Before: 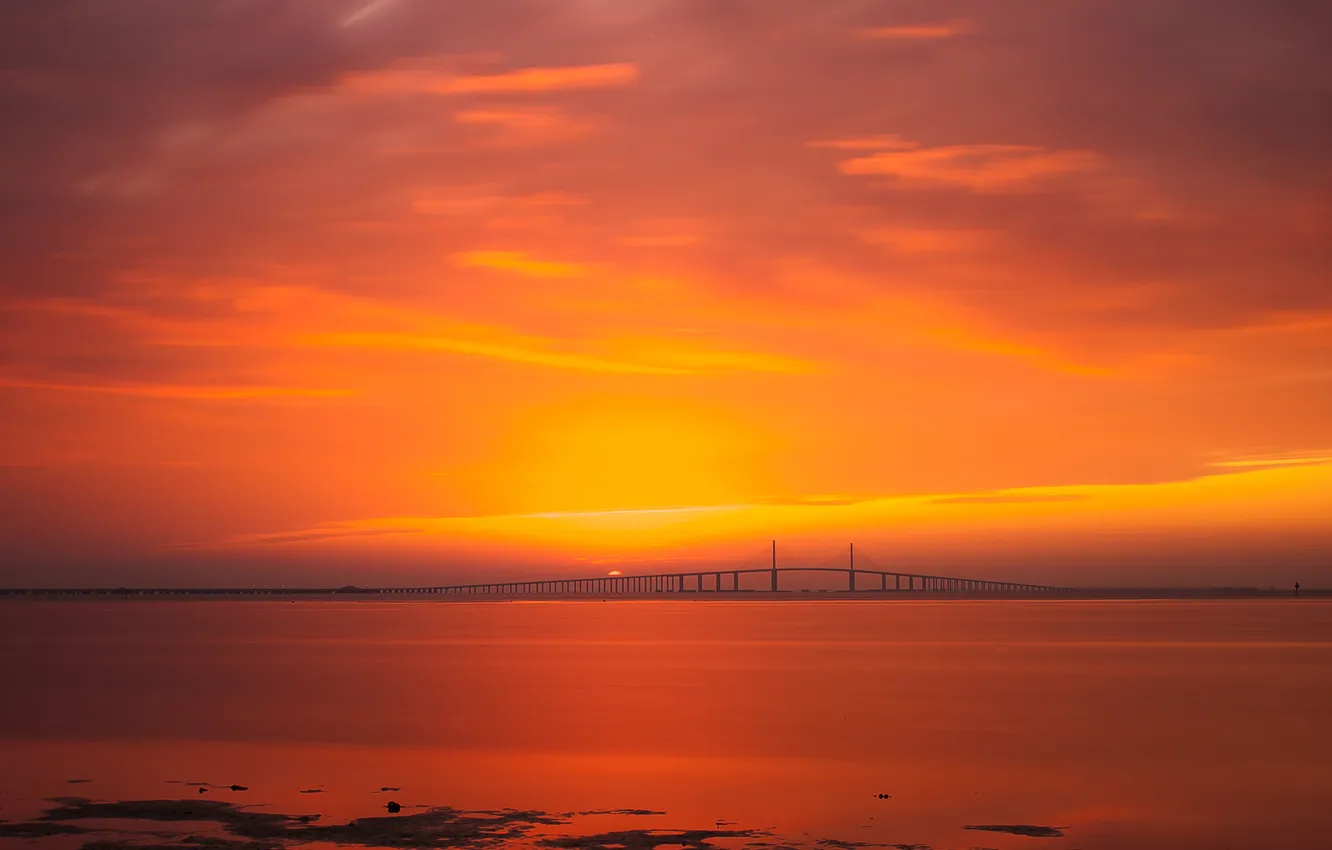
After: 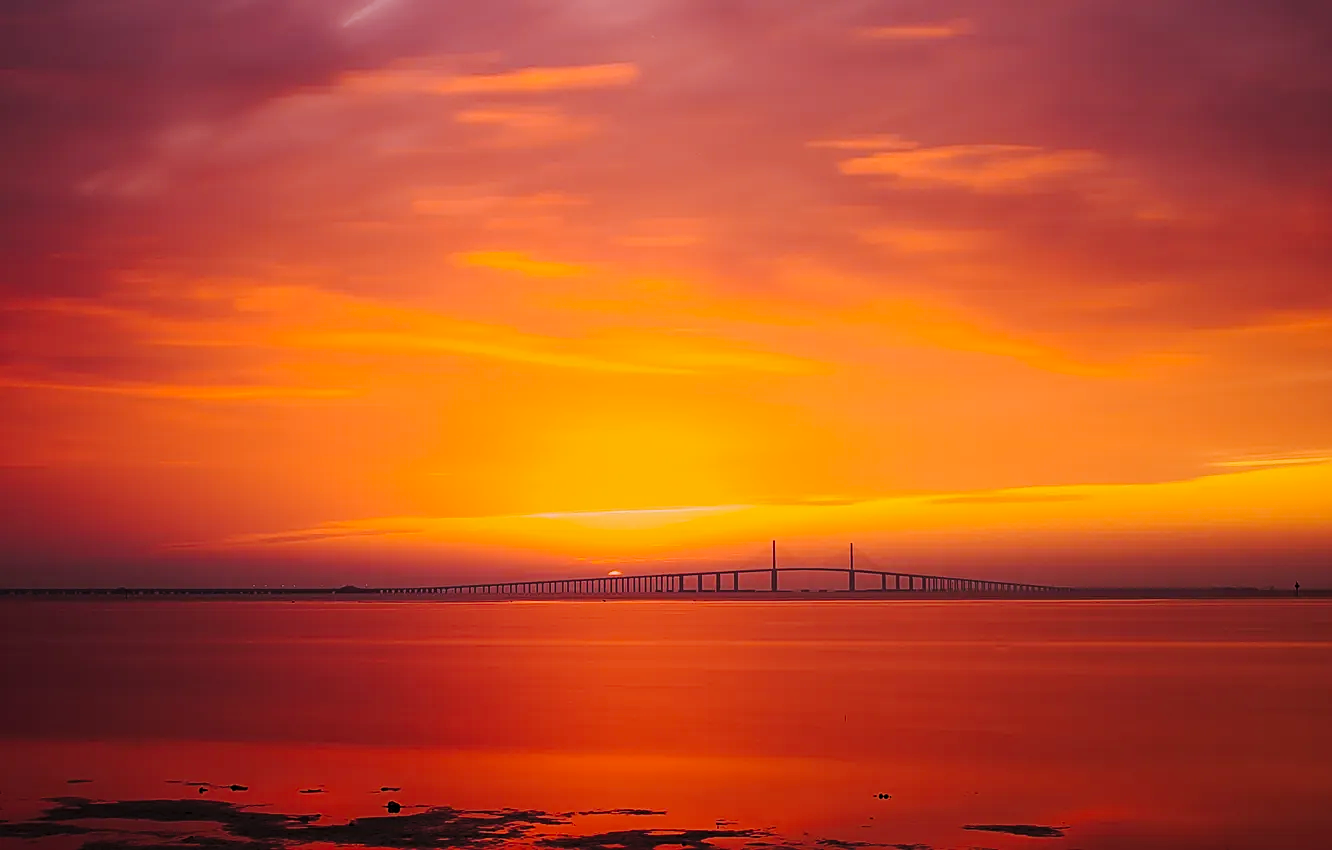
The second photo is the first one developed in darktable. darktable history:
sharpen: on, module defaults
white balance: red 1.042, blue 1.17
tone curve: curves: ch0 [(0, 0) (0.003, 0.012) (0.011, 0.014) (0.025, 0.02) (0.044, 0.034) (0.069, 0.047) (0.1, 0.063) (0.136, 0.086) (0.177, 0.131) (0.224, 0.183) (0.277, 0.243) (0.335, 0.317) (0.399, 0.403) (0.468, 0.488) (0.543, 0.573) (0.623, 0.649) (0.709, 0.718) (0.801, 0.795) (0.898, 0.872) (1, 1)], preserve colors none
